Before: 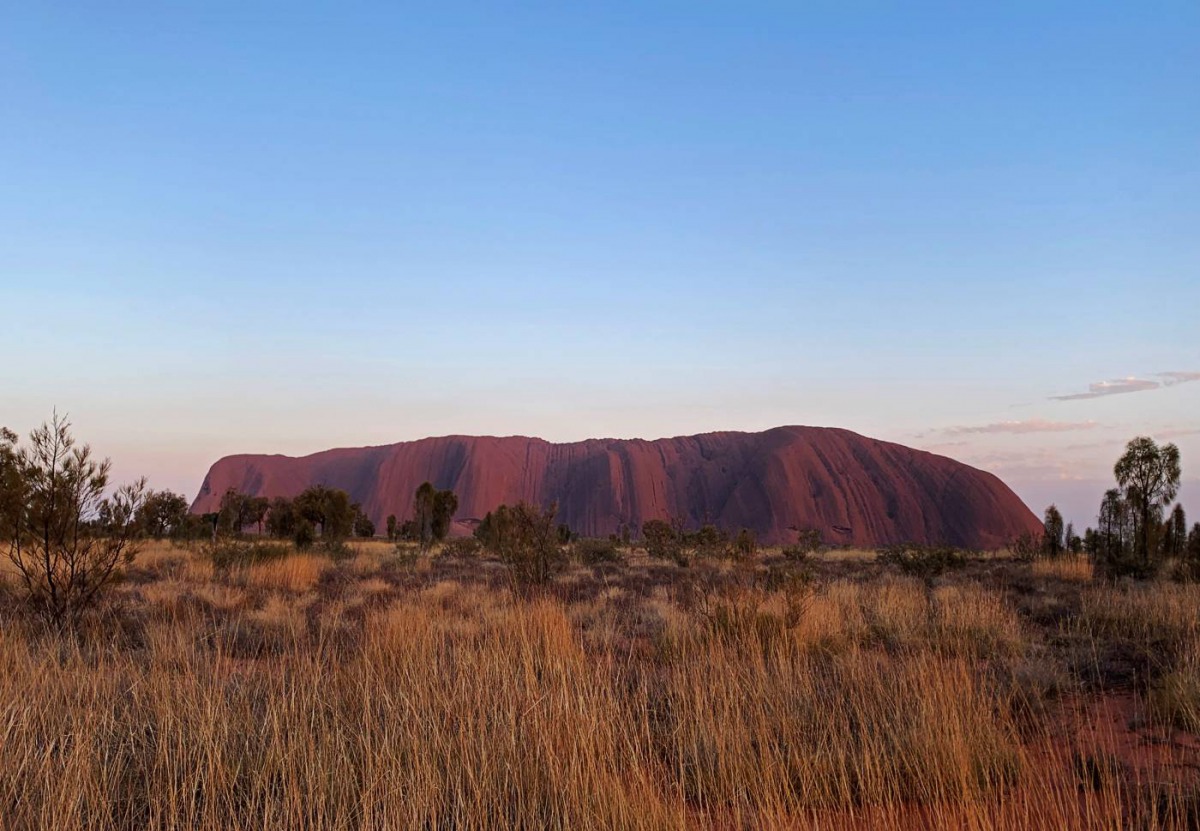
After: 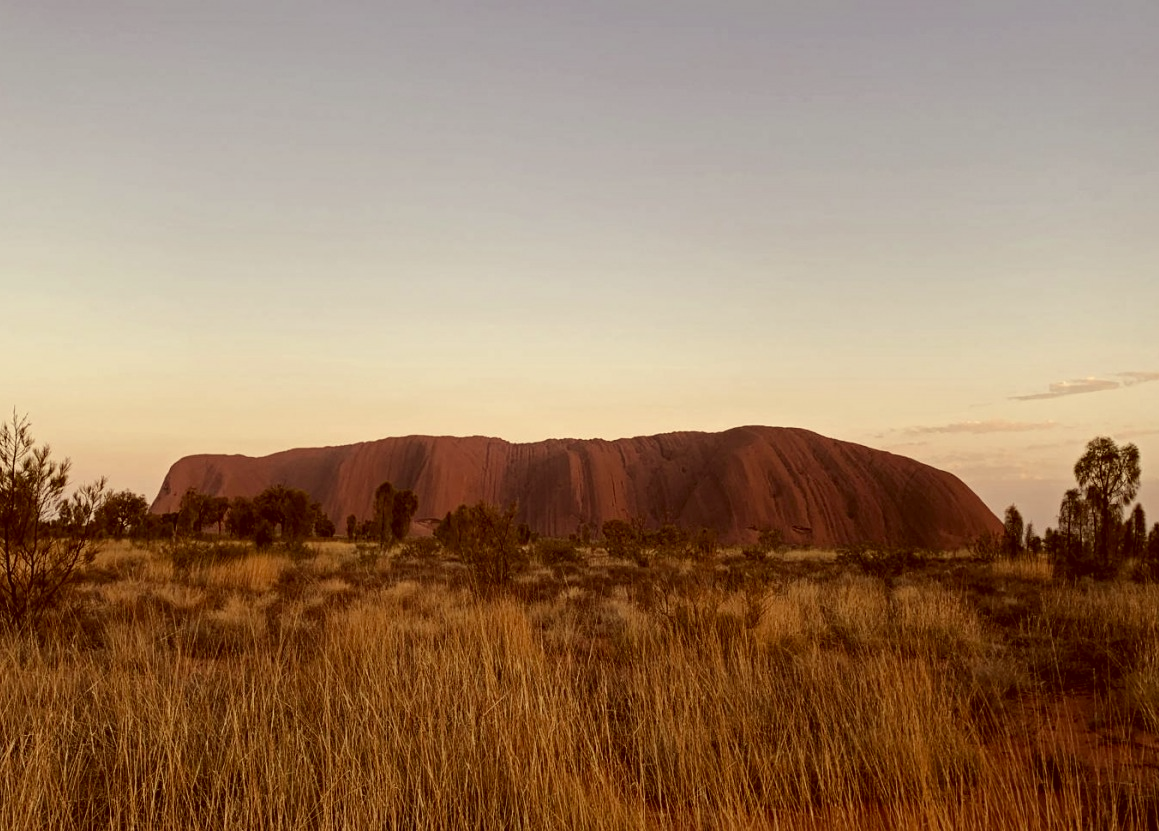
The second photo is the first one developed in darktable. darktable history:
color correction: highlights a* 1.08, highlights b* 24.74, shadows a* 15.58, shadows b* 24.25
contrast brightness saturation: contrast 0.098, saturation -0.356
crop and rotate: left 3.405%
